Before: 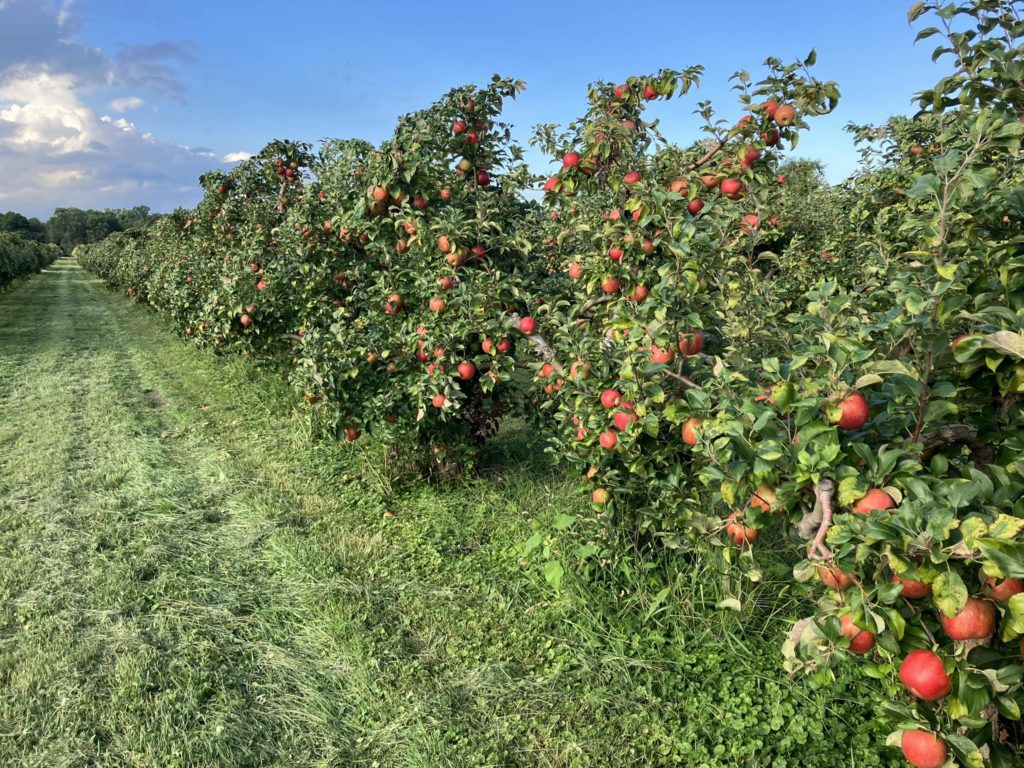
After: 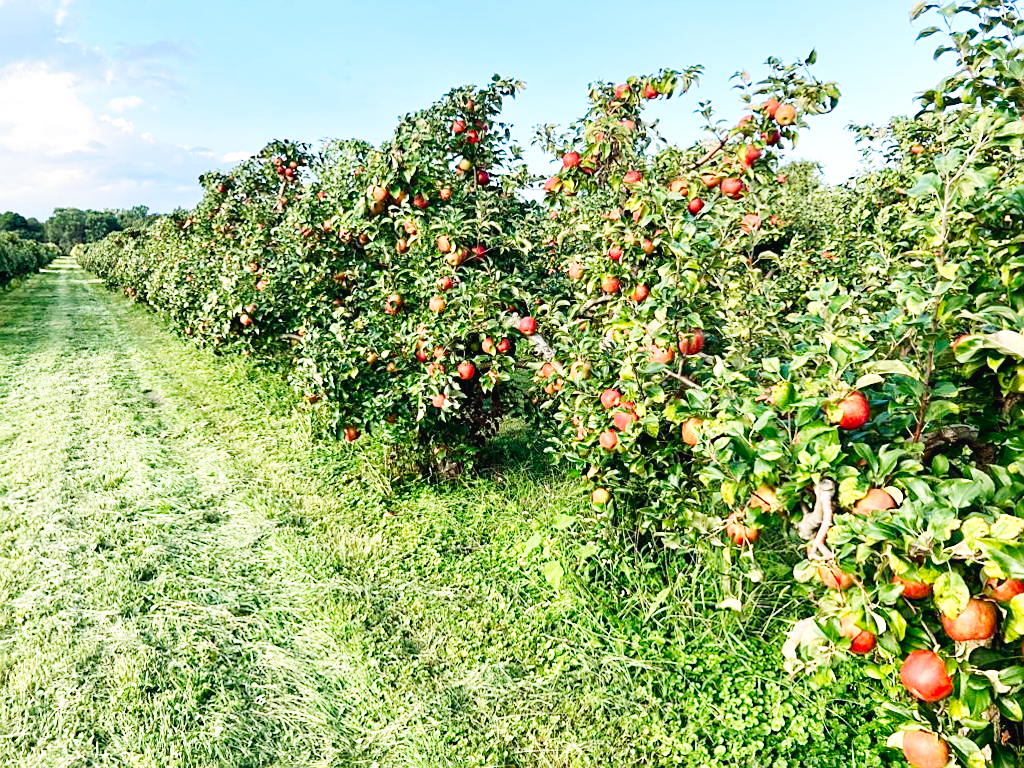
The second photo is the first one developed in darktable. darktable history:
sharpen: on, module defaults
base curve: curves: ch0 [(0, 0.003) (0.001, 0.002) (0.006, 0.004) (0.02, 0.022) (0.048, 0.086) (0.094, 0.234) (0.162, 0.431) (0.258, 0.629) (0.385, 0.8) (0.548, 0.918) (0.751, 0.988) (1, 1)], preserve colors none
lens correction: scale 1, crop 1, focal 35, aperture 7.1, distance 1000, camera "Canon EOS 6D", lens "Sigma 35mm f/1.4 DG HSM"
